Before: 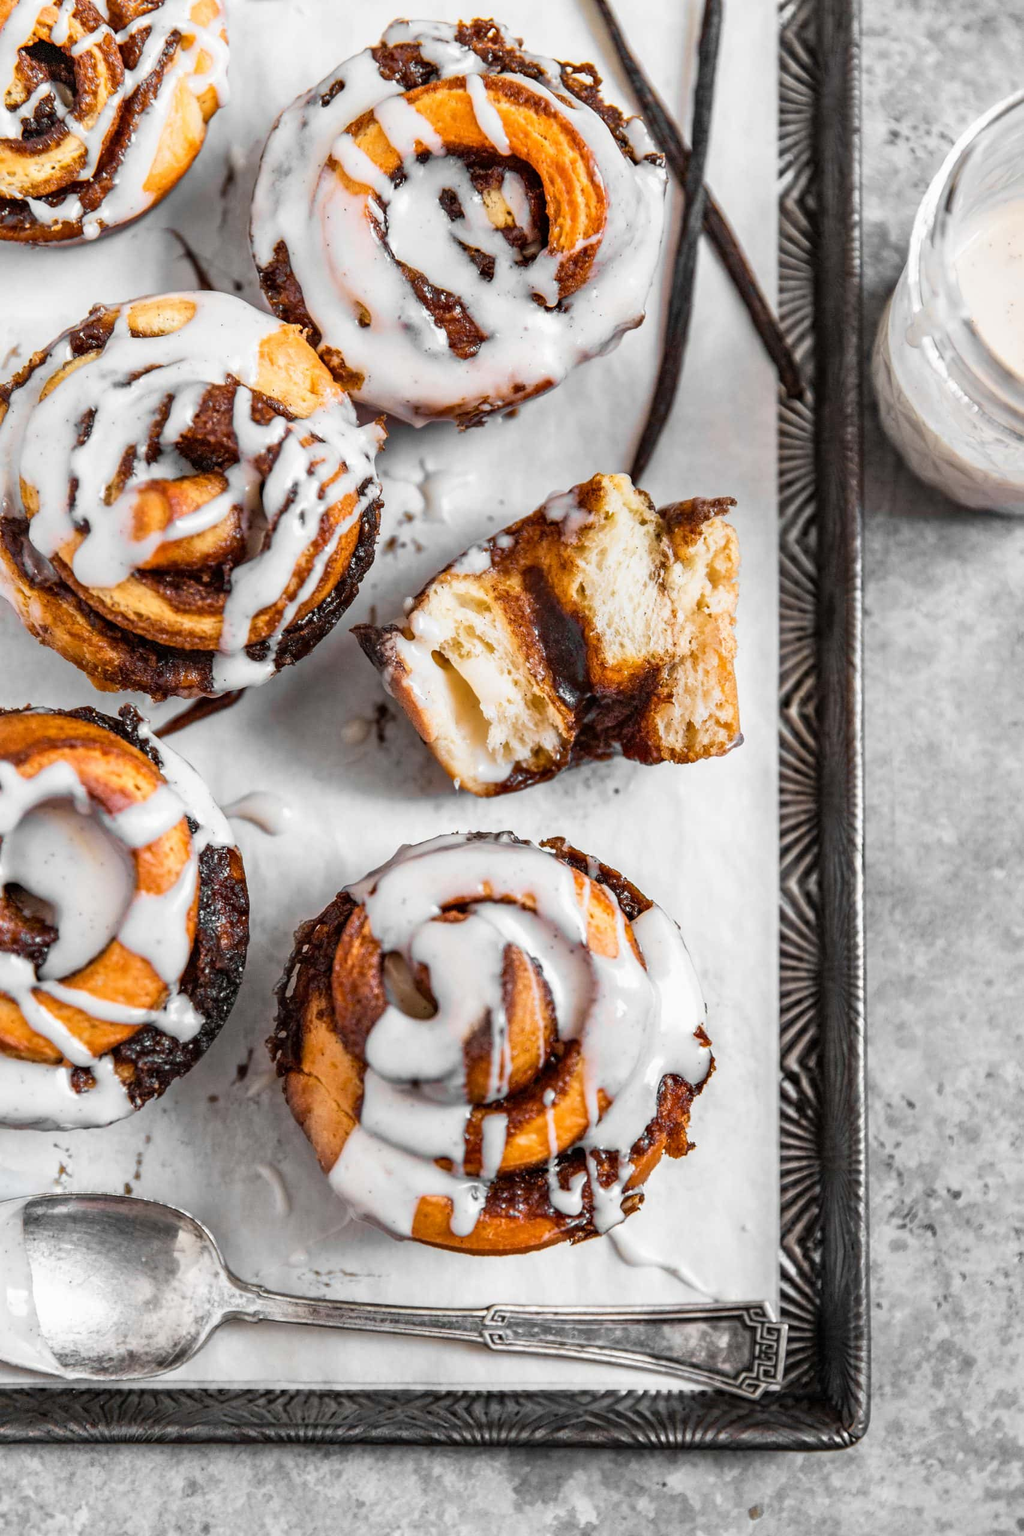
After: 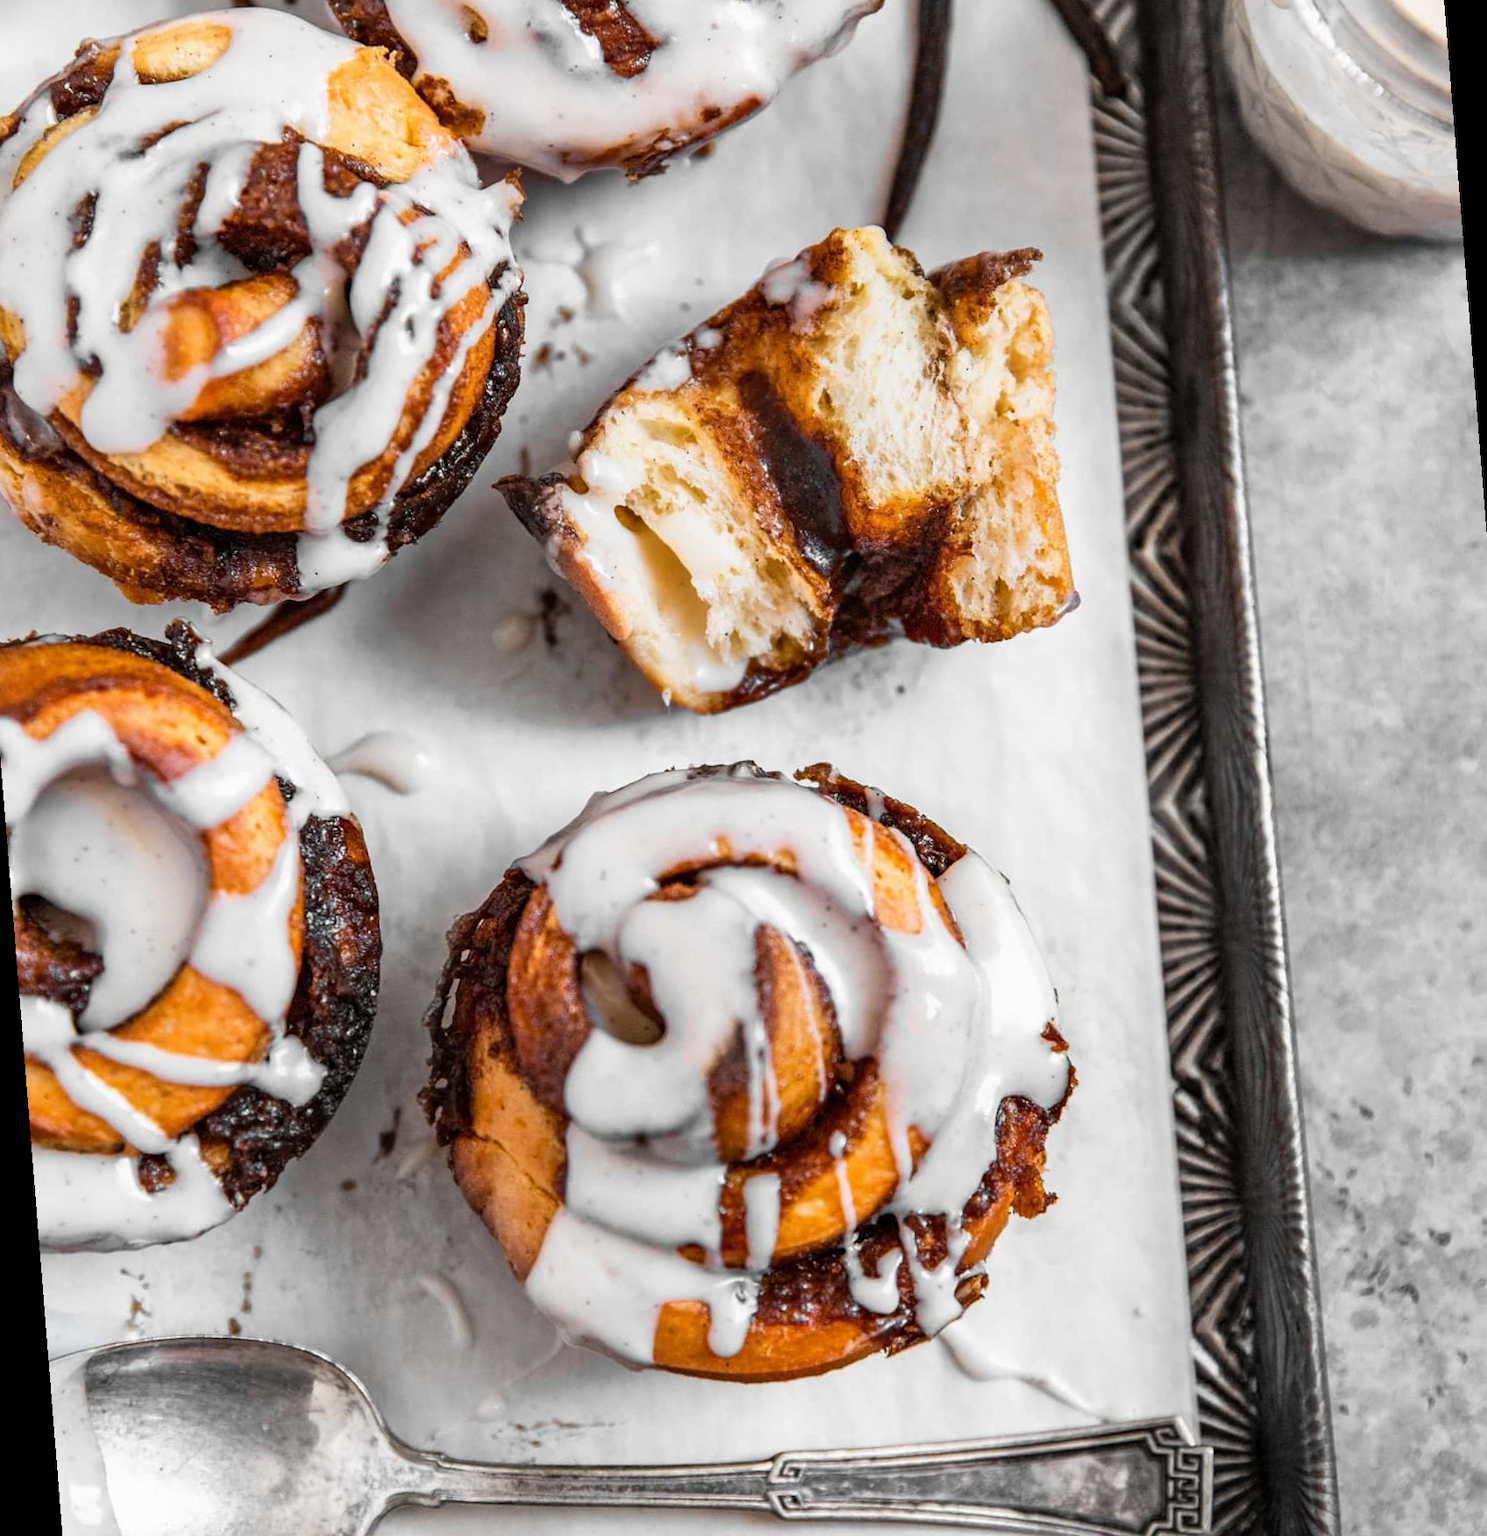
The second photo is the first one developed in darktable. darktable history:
rgb levels: preserve colors max RGB
rotate and perspective: rotation -4.57°, crop left 0.054, crop right 0.944, crop top 0.087, crop bottom 0.914
crop and rotate: top 15.774%, bottom 5.506%
